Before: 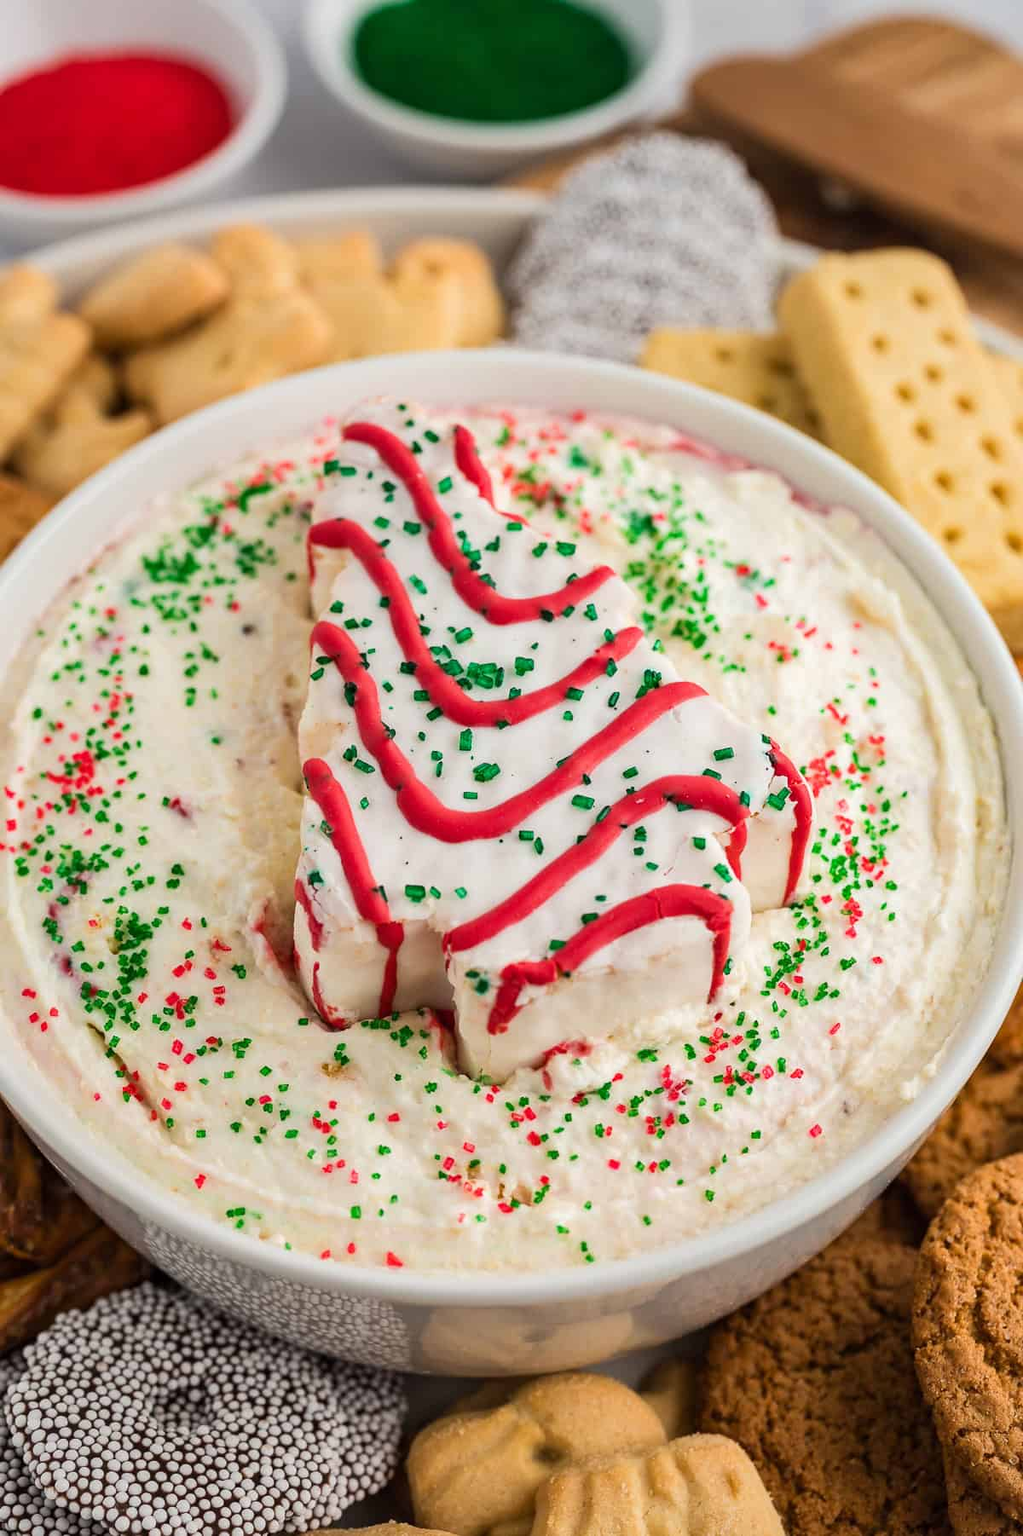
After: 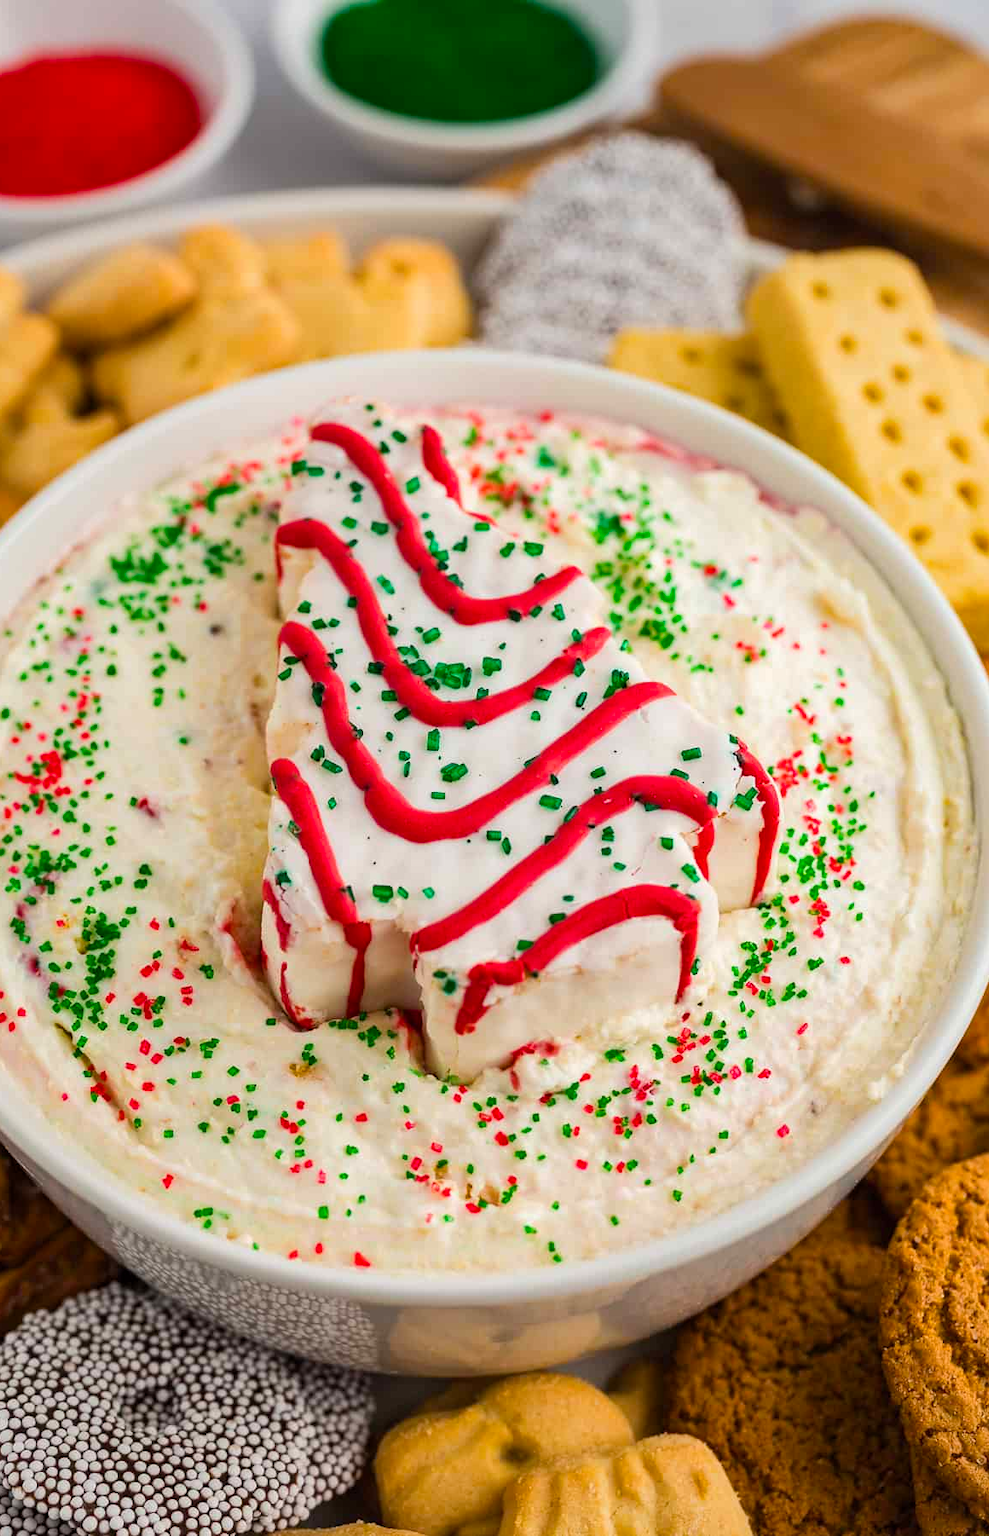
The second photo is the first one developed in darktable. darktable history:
color balance rgb: perceptual saturation grading › global saturation 25%, global vibrance 10%
crop and rotate: left 3.238%
